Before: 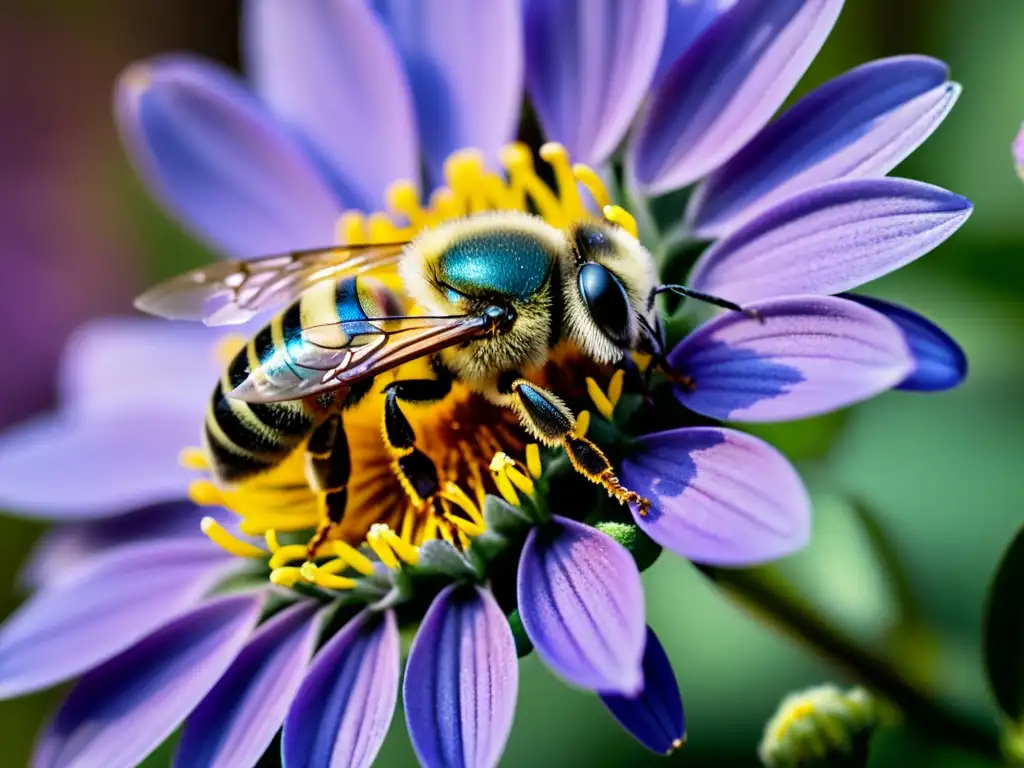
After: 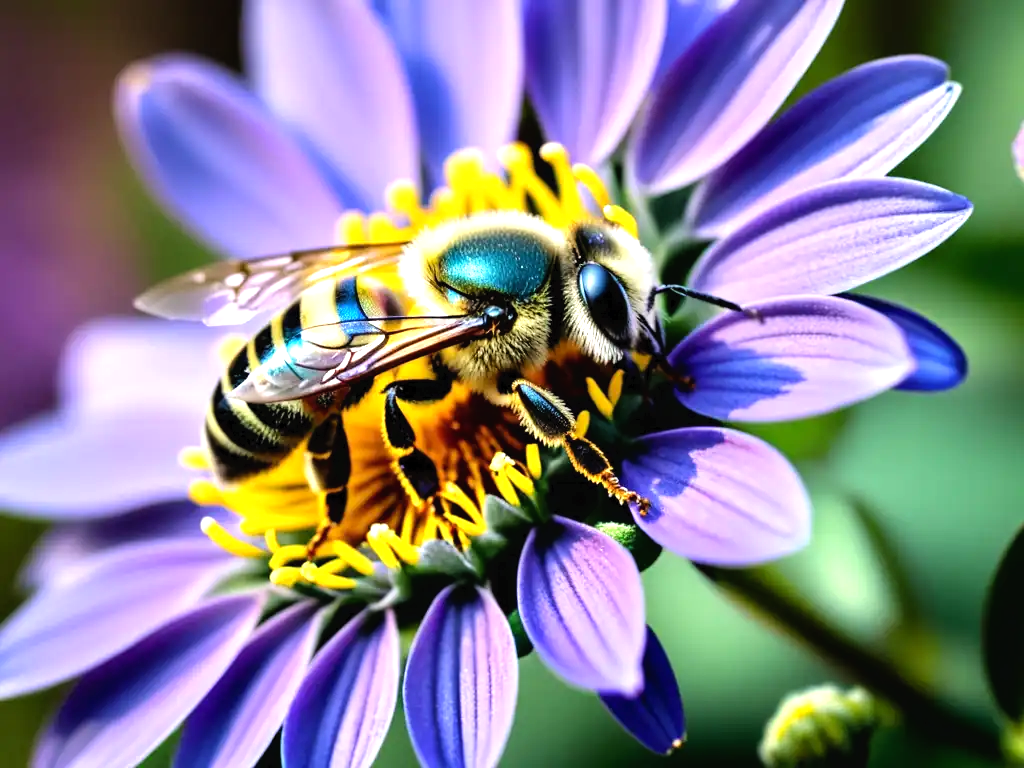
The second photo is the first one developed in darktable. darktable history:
tone equalizer: -8 EV -0.783 EV, -7 EV -0.699 EV, -6 EV -0.579 EV, -5 EV -0.406 EV, -3 EV 0.402 EV, -2 EV 0.6 EV, -1 EV 0.694 EV, +0 EV 0.734 EV
tone curve: curves: ch0 [(0, 0) (0.003, 0.022) (0.011, 0.027) (0.025, 0.038) (0.044, 0.056) (0.069, 0.081) (0.1, 0.11) (0.136, 0.145) (0.177, 0.185) (0.224, 0.229) (0.277, 0.278) (0.335, 0.335) (0.399, 0.399) (0.468, 0.468) (0.543, 0.543) (0.623, 0.623) (0.709, 0.705) (0.801, 0.793) (0.898, 0.887) (1, 1)], color space Lab, independent channels, preserve colors none
